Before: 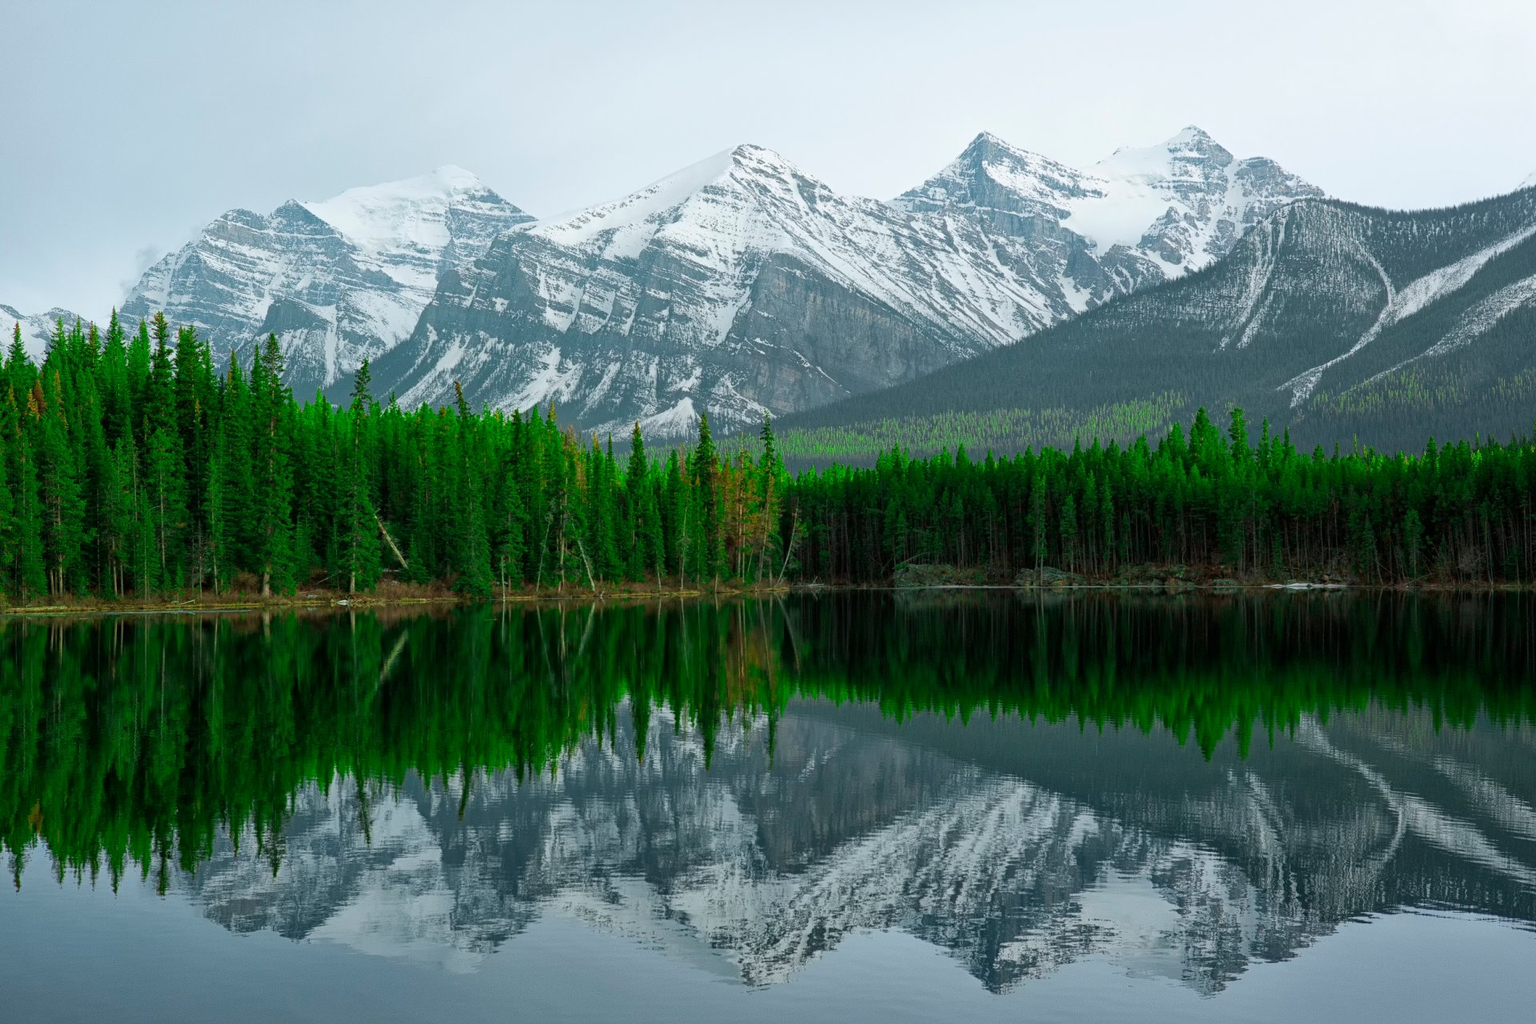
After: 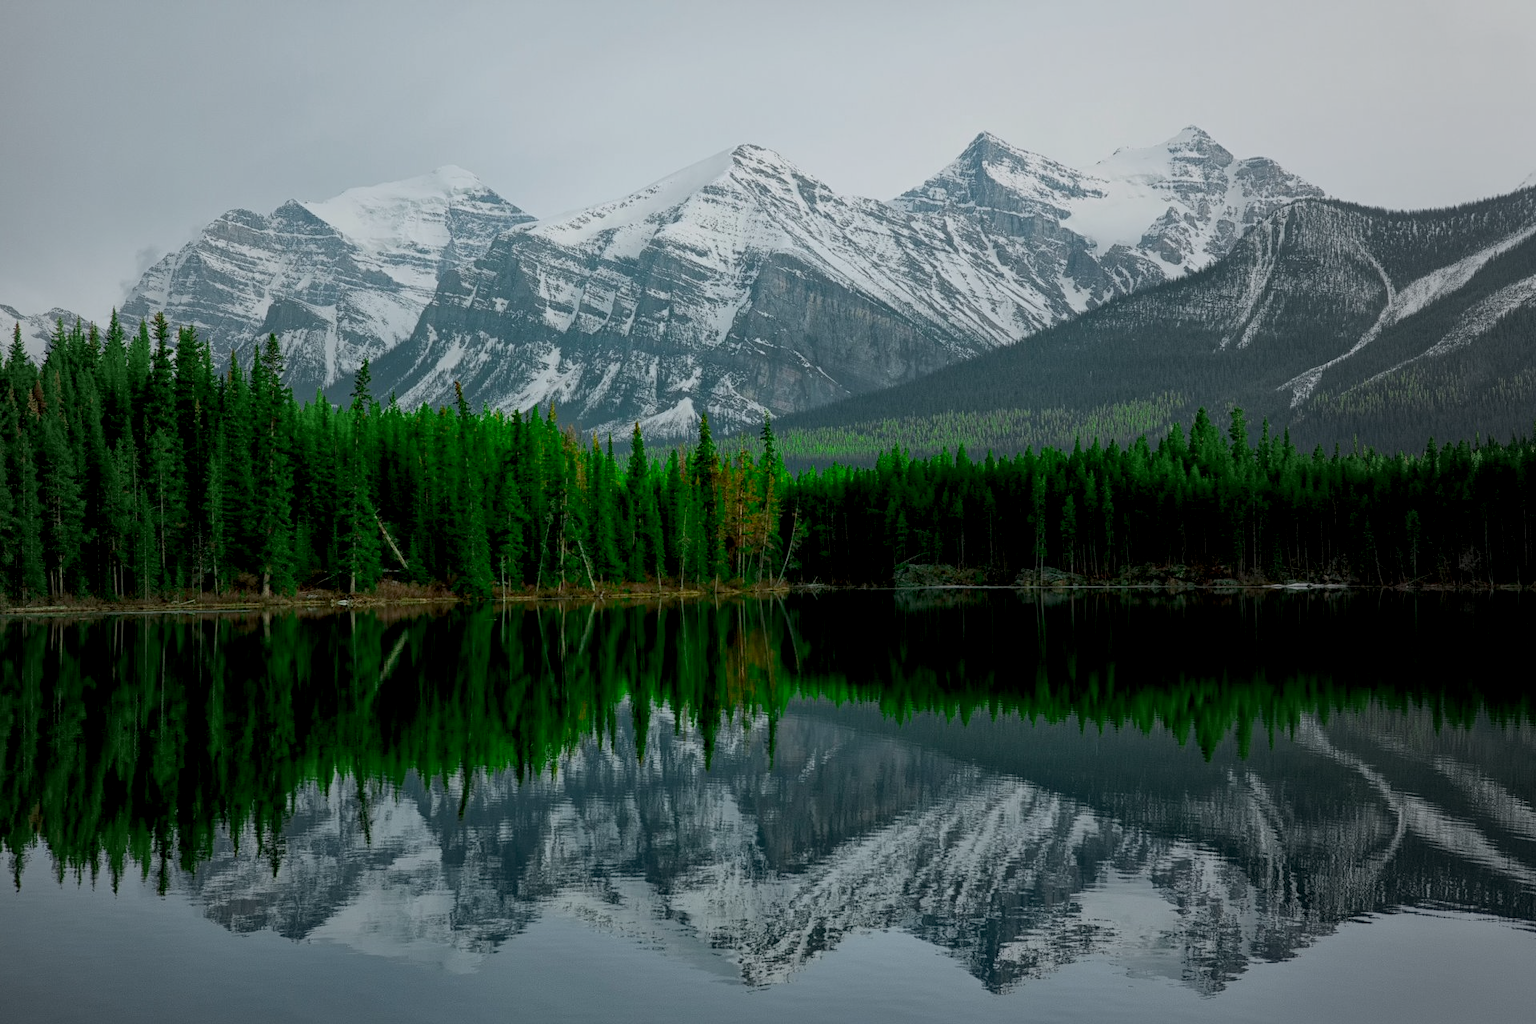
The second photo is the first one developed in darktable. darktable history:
local contrast: highlights 100%, shadows 100%, detail 120%, midtone range 0.2
vignetting: fall-off start 18.21%, fall-off radius 137.95%, brightness -0.207, center (-0.078, 0.066), width/height ratio 0.62, shape 0.59
exposure: black level correction 0.011, exposure -0.478 EV, compensate highlight preservation false
